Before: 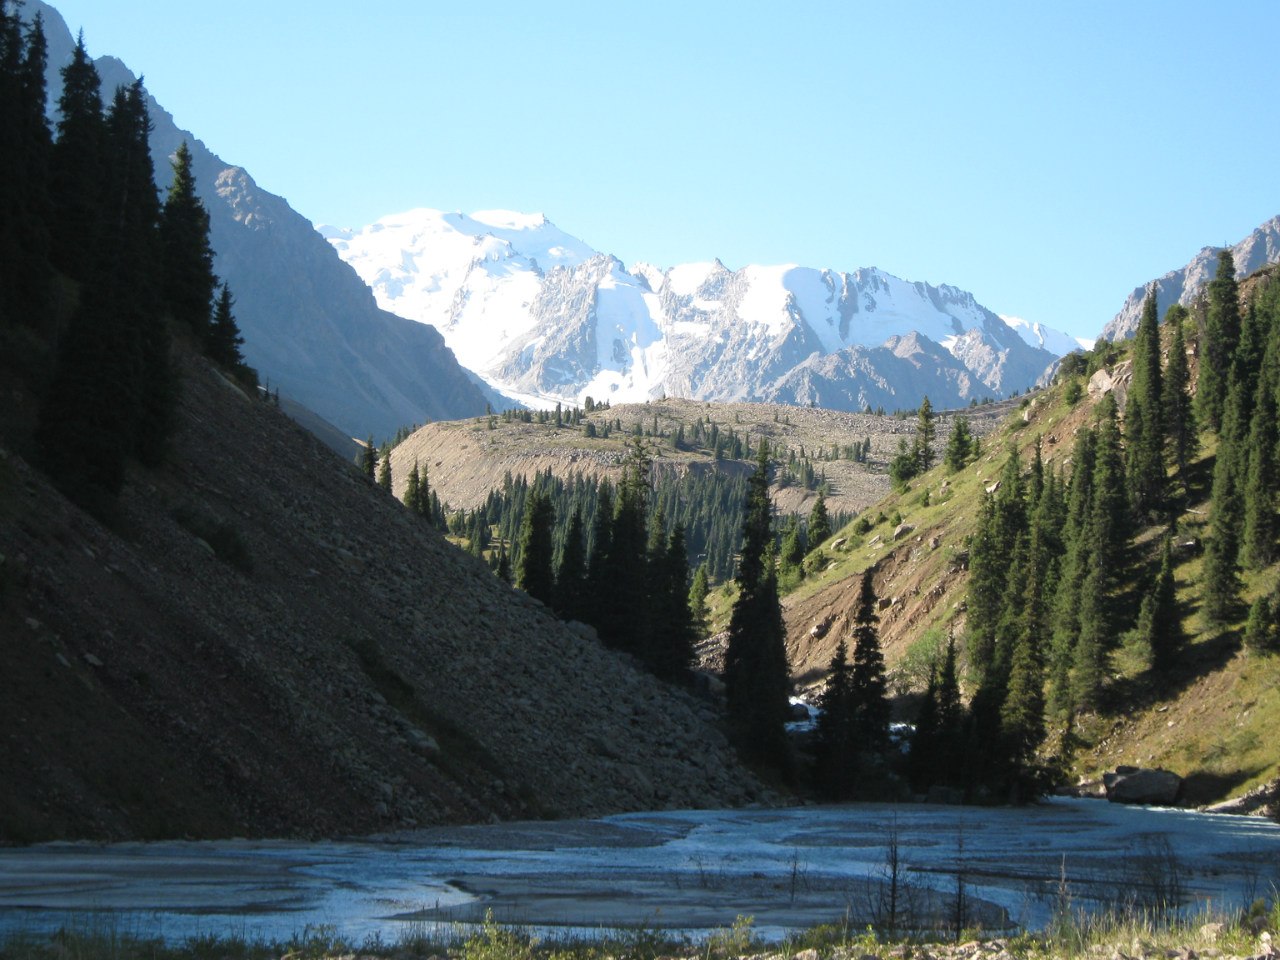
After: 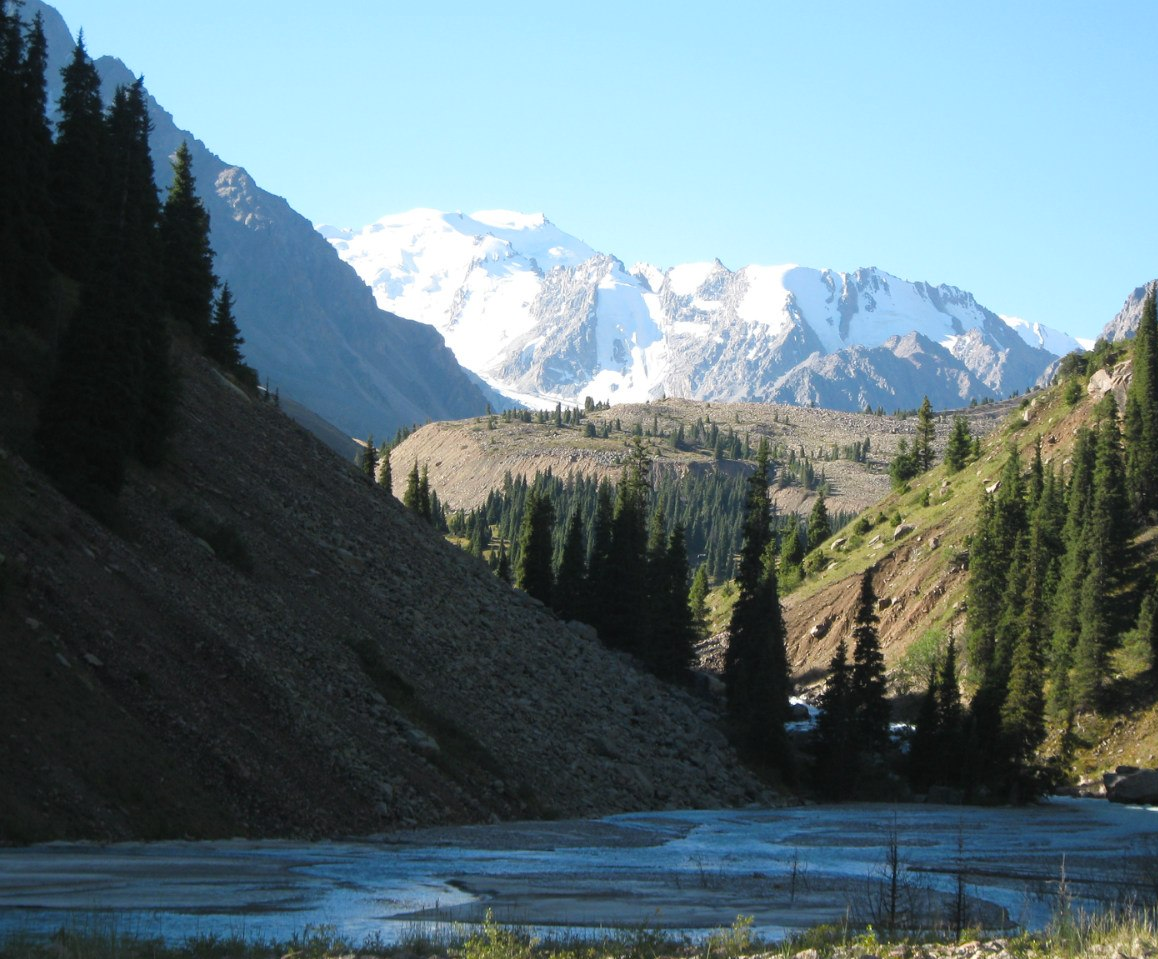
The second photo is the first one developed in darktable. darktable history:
color balance rgb: shadows fall-off 101%, linear chroma grading › mid-tones 7.63%, perceptual saturation grading › mid-tones 11.68%, mask middle-gray fulcrum 22.45%, global vibrance 10.11%, saturation formula JzAzBz (2021)
crop: right 9.509%, bottom 0.031%
